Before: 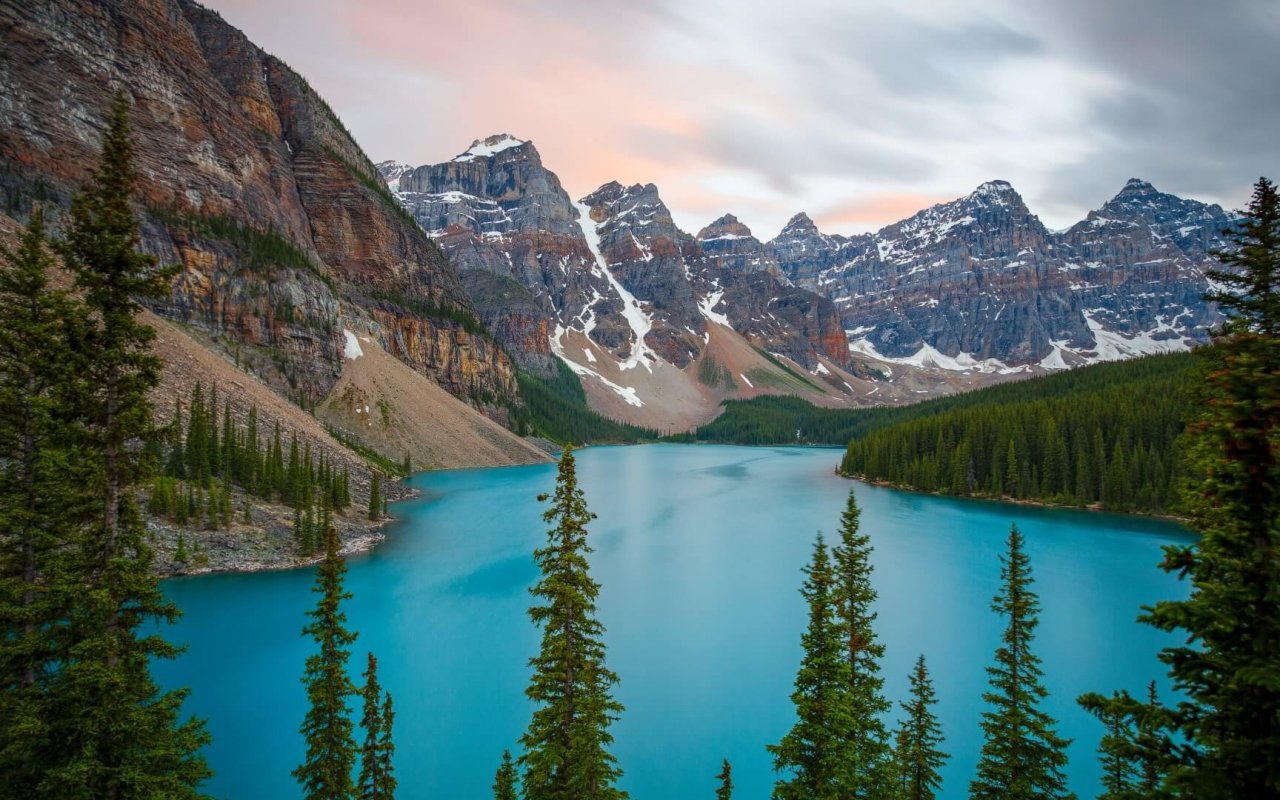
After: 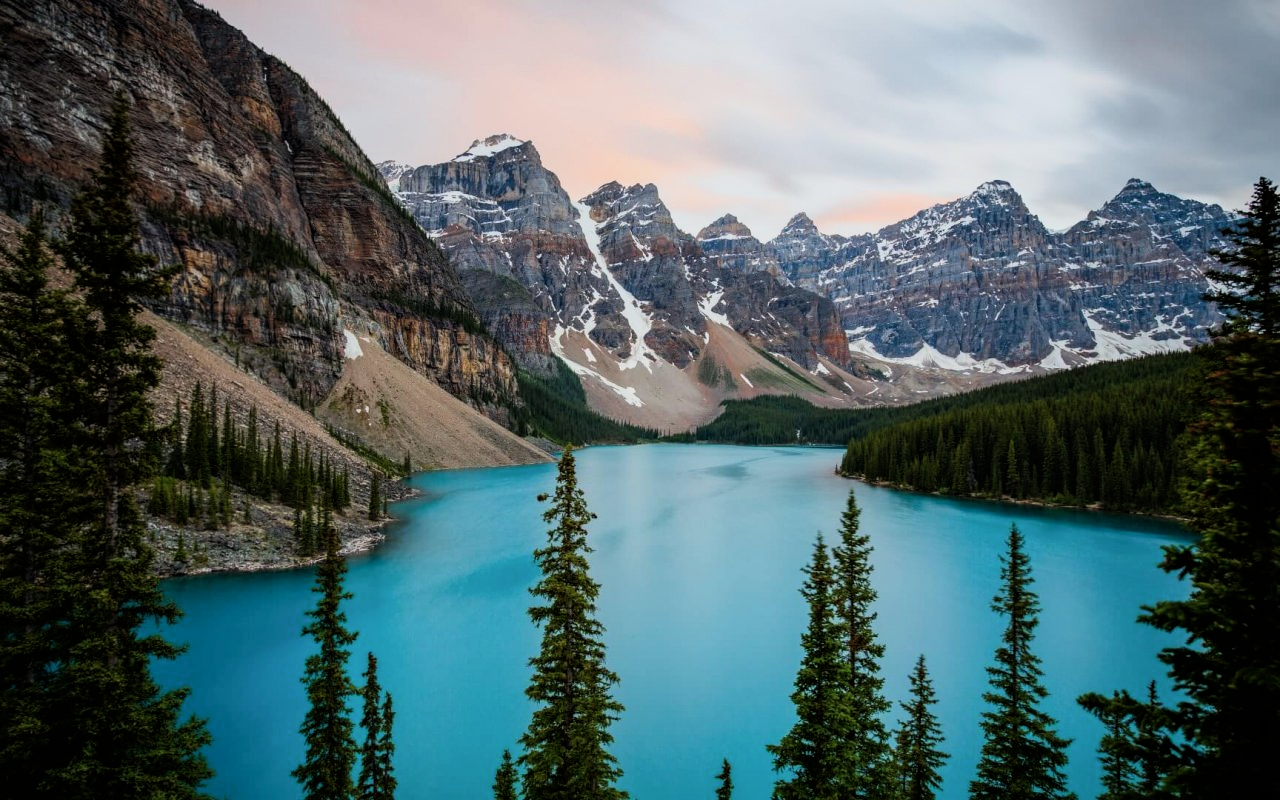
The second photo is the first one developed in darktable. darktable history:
color zones: curves: ch1 [(0, 0.469) (0.01, 0.469) (0.12, 0.446) (0.248, 0.469) (0.5, 0.5) (0.748, 0.5) (0.99, 0.469) (1, 0.469)]
filmic rgb: hardness 4.17, contrast 1.364, color science v6 (2022)
